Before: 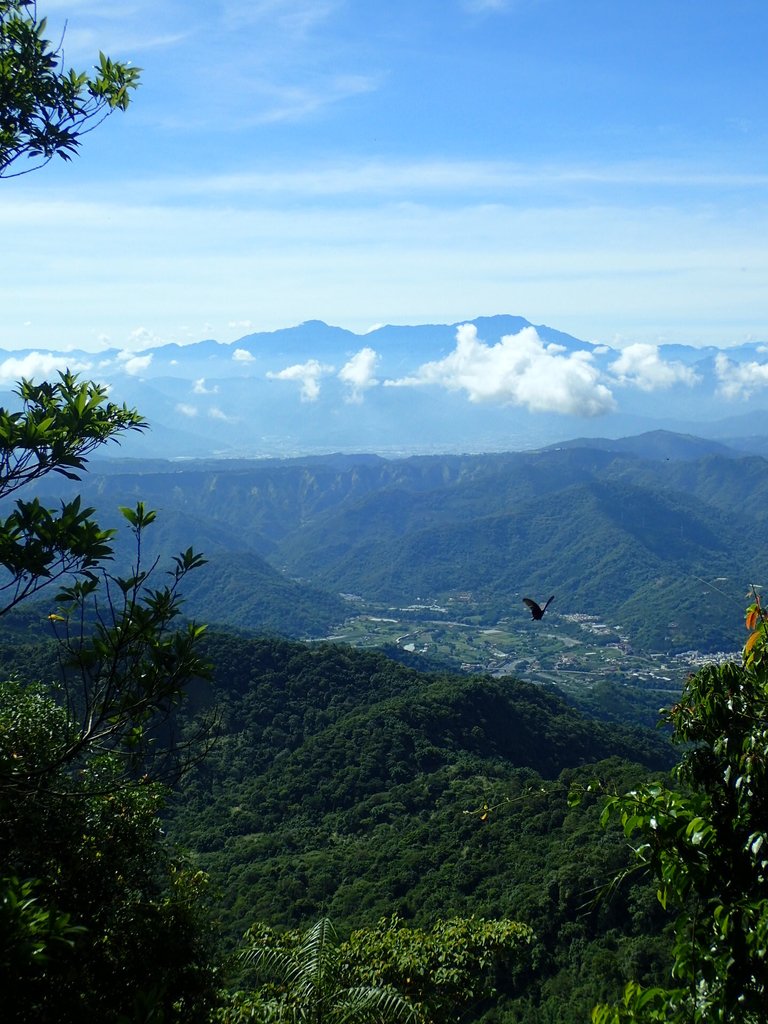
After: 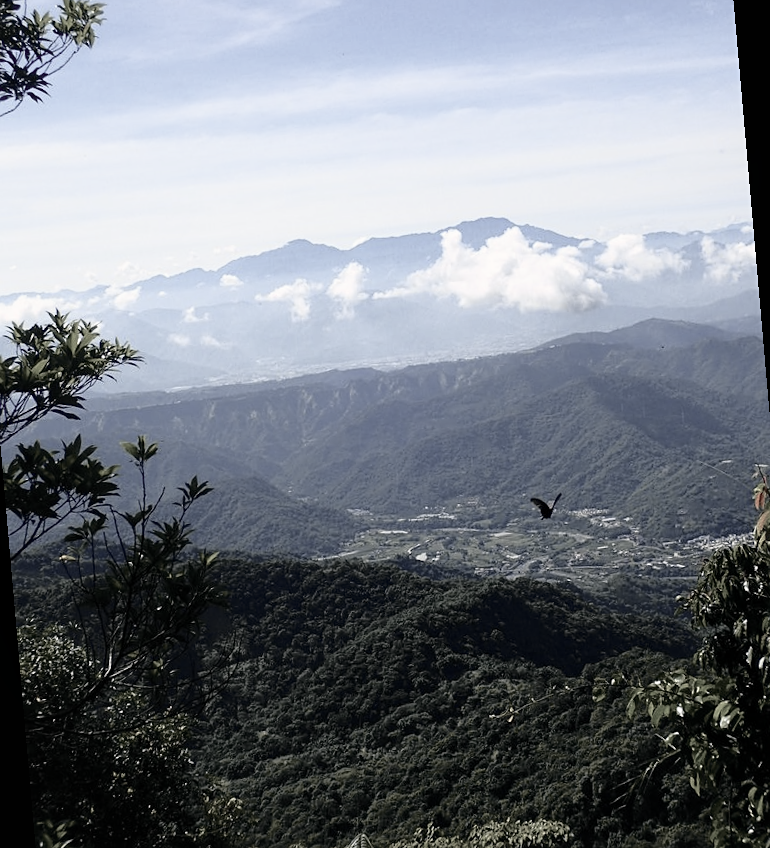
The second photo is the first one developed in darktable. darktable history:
white balance: red 0.988, blue 1.017
sharpen: amount 0.2
tone curve: curves: ch0 [(0, 0.009) (0.105, 0.08) (0.195, 0.18) (0.283, 0.316) (0.384, 0.434) (0.485, 0.531) (0.638, 0.69) (0.81, 0.872) (1, 0.977)]; ch1 [(0, 0) (0.161, 0.092) (0.35, 0.33) (0.379, 0.401) (0.456, 0.469) (0.502, 0.5) (0.525, 0.514) (0.586, 0.604) (0.642, 0.645) (0.858, 0.817) (1, 0.942)]; ch2 [(0, 0) (0.371, 0.362) (0.437, 0.437) (0.48, 0.49) (0.53, 0.515) (0.56, 0.571) (0.622, 0.606) (0.881, 0.795) (1, 0.929)], color space Lab, independent channels, preserve colors none
rotate and perspective: rotation -5°, crop left 0.05, crop right 0.952, crop top 0.11, crop bottom 0.89
local contrast: highlights 100%, shadows 100%, detail 120%, midtone range 0.2
color correction: highlights a* 5.81, highlights b* 4.84
color zones: curves: ch1 [(0, 0.34) (0.143, 0.164) (0.286, 0.152) (0.429, 0.176) (0.571, 0.173) (0.714, 0.188) (0.857, 0.199) (1, 0.34)]
